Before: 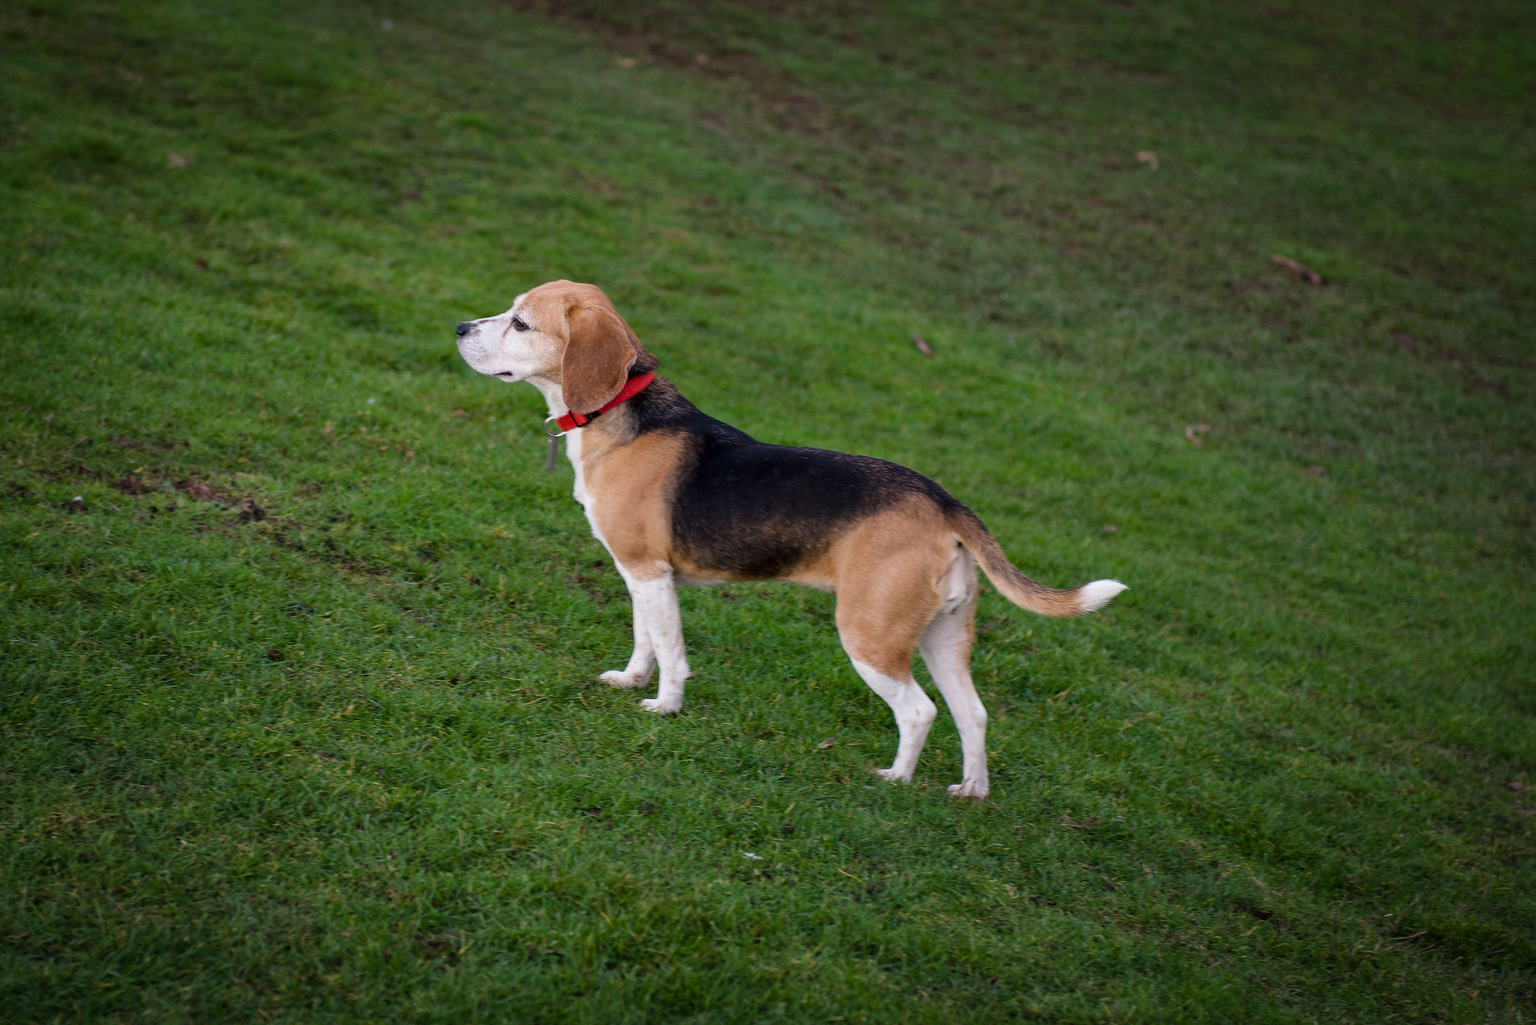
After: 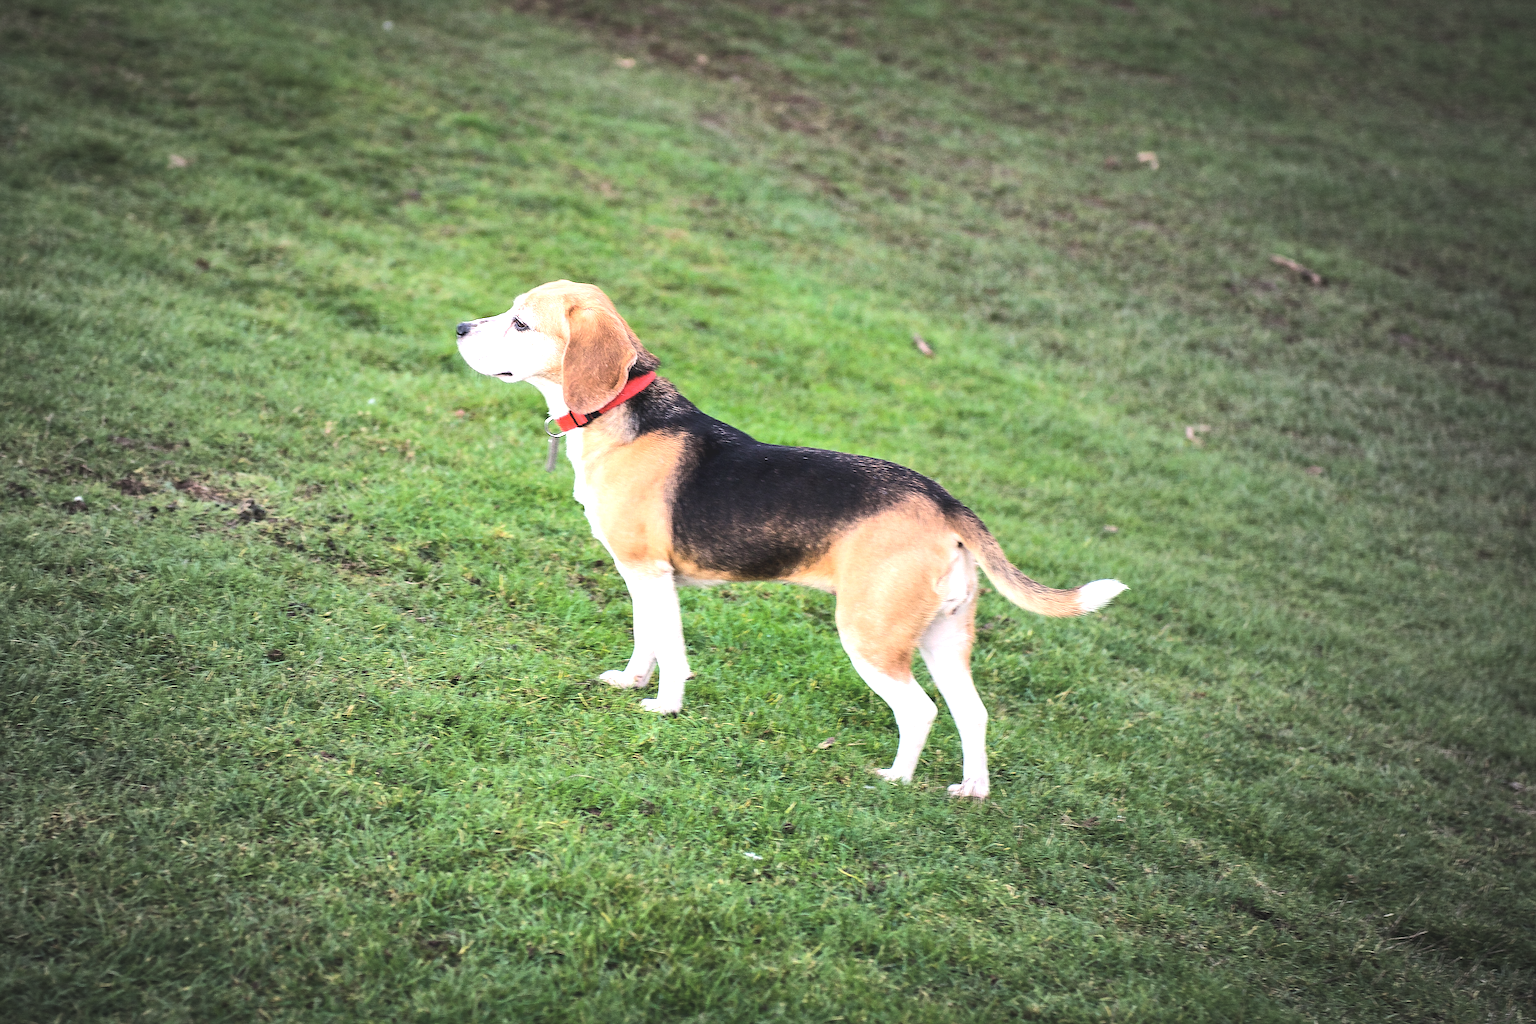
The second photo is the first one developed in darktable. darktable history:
vignetting: fall-off start 18.21%, fall-off radius 137.95%, brightness -0.207, center (-0.078, 0.066), width/height ratio 0.62, shape 0.59
sharpen: on, module defaults
tone equalizer: -8 EV -0.75 EV, -7 EV -0.7 EV, -6 EV -0.6 EV, -5 EV -0.4 EV, -3 EV 0.4 EV, -2 EV 0.6 EV, -1 EV 0.7 EV, +0 EV 0.75 EV, edges refinement/feathering 500, mask exposure compensation -1.57 EV, preserve details no
exposure: black level correction -0.005, exposure 1 EV, compensate highlight preservation false
contrast brightness saturation: contrast 0.14, brightness 0.21
